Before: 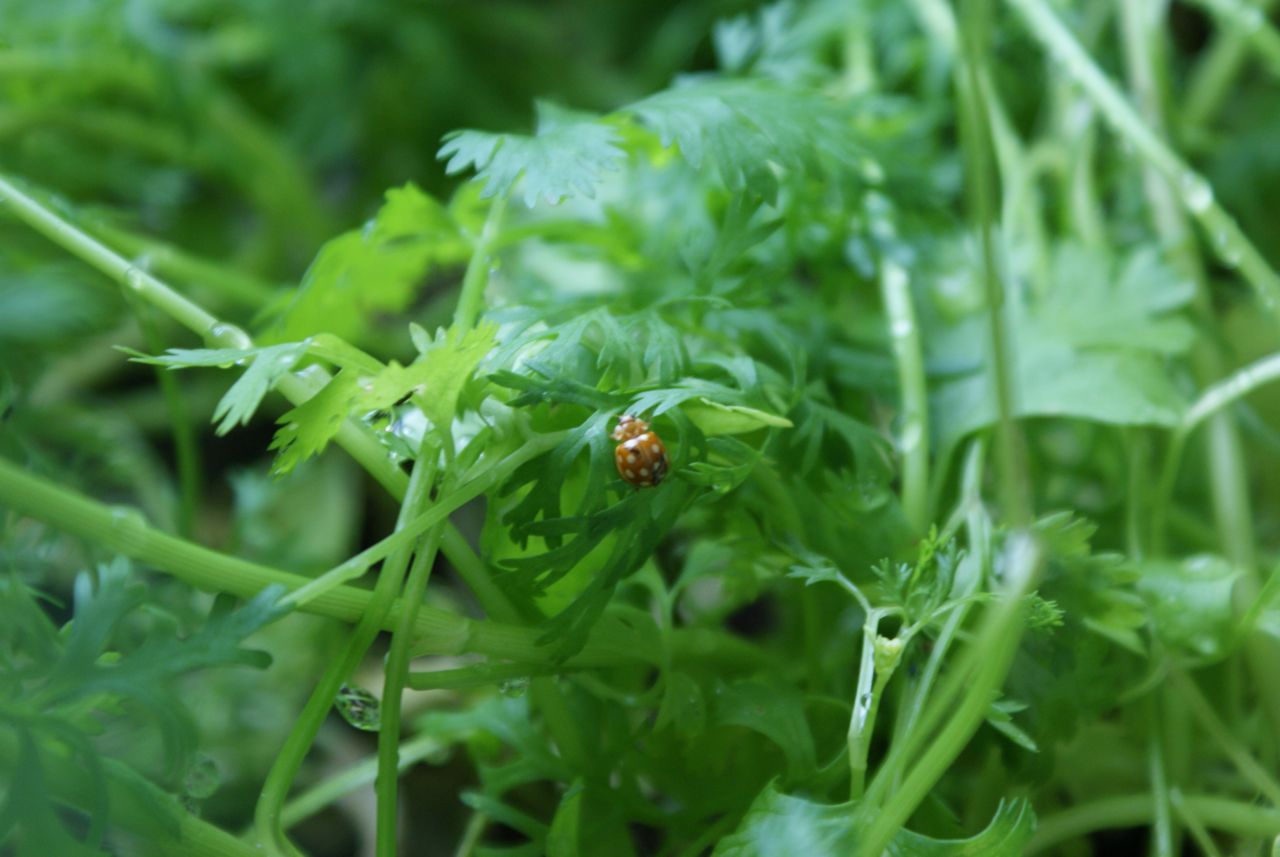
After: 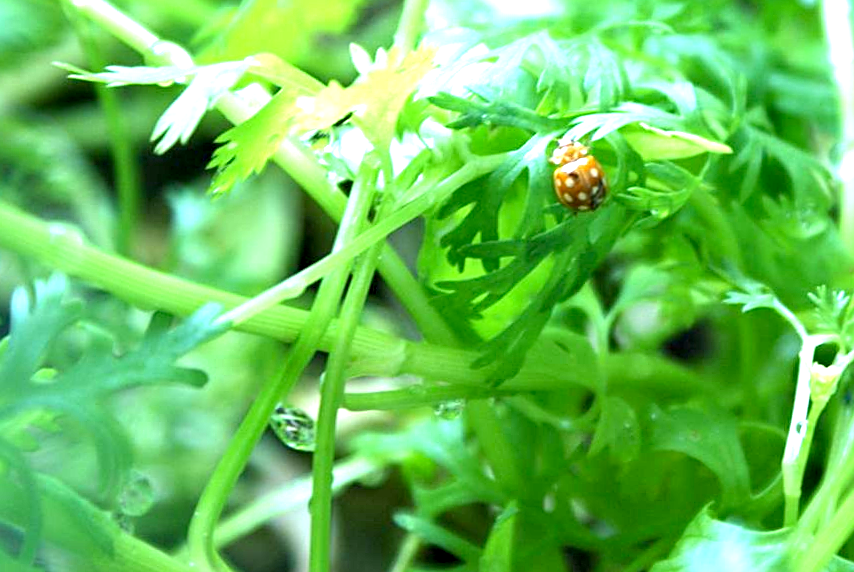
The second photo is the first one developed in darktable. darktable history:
sharpen: on, module defaults
crop and rotate: angle -0.82°, left 3.85%, top 31.828%, right 27.992%
white balance: red 0.974, blue 1.044
contrast equalizer: octaves 7, y [[0.6 ×6], [0.55 ×6], [0 ×6], [0 ×6], [0 ×6]], mix 0.15
exposure: black level correction 0.001, exposure 1.822 EV, compensate exposure bias true, compensate highlight preservation false
